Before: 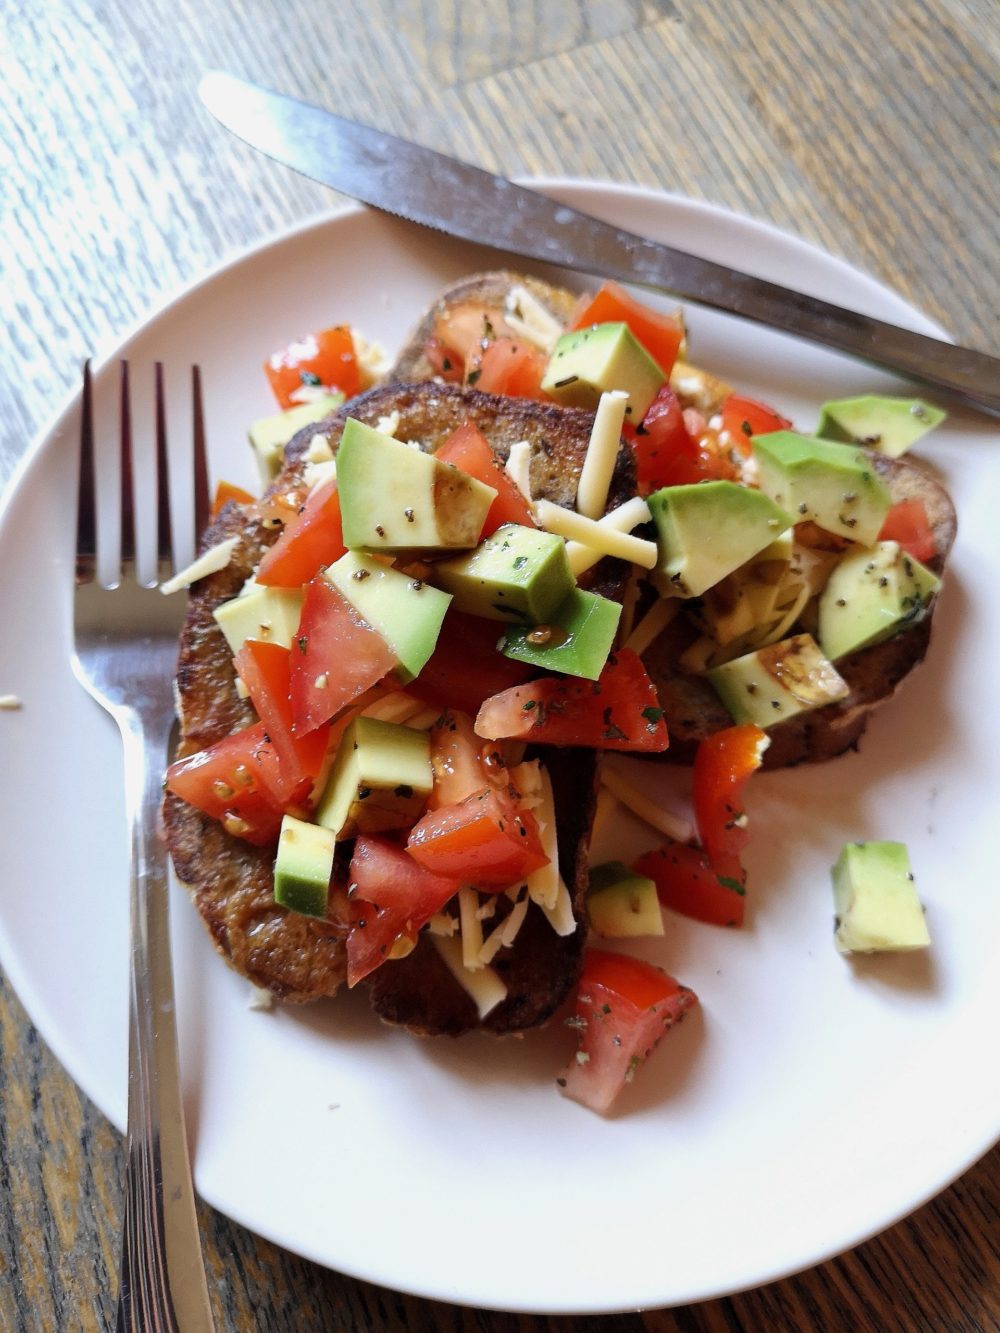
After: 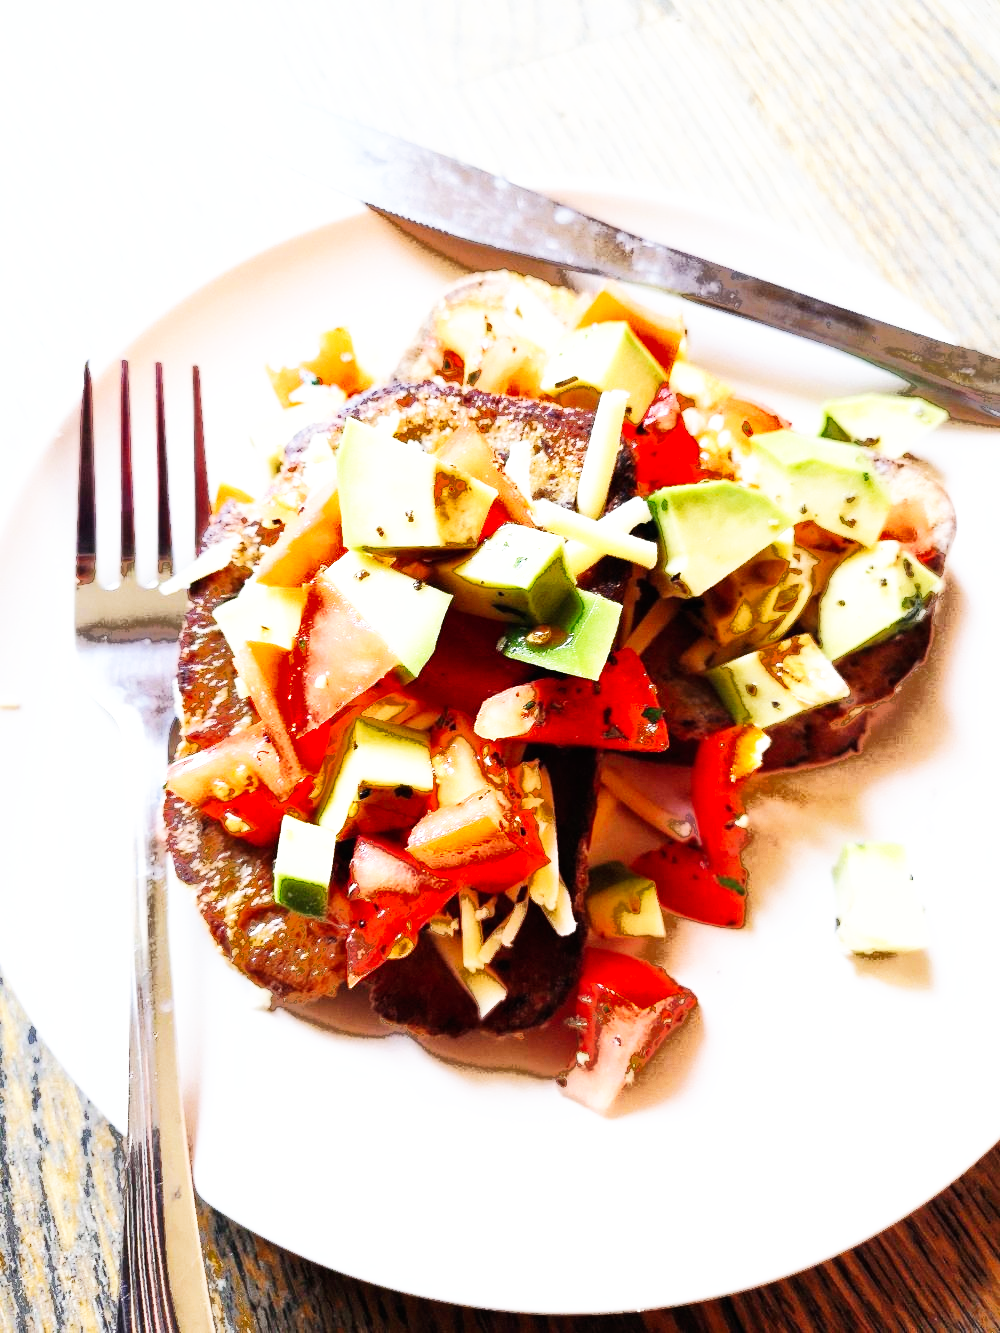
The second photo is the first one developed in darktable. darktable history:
exposure: black level correction 0, exposure 0.7 EV, compensate exposure bias true, compensate highlight preservation false
base curve: curves: ch0 [(0, 0) (0.007, 0.004) (0.027, 0.03) (0.046, 0.07) (0.207, 0.54) (0.442, 0.872) (0.673, 0.972) (1, 1)], preserve colors none
fill light: exposure -0.73 EV, center 0.69, width 2.2
